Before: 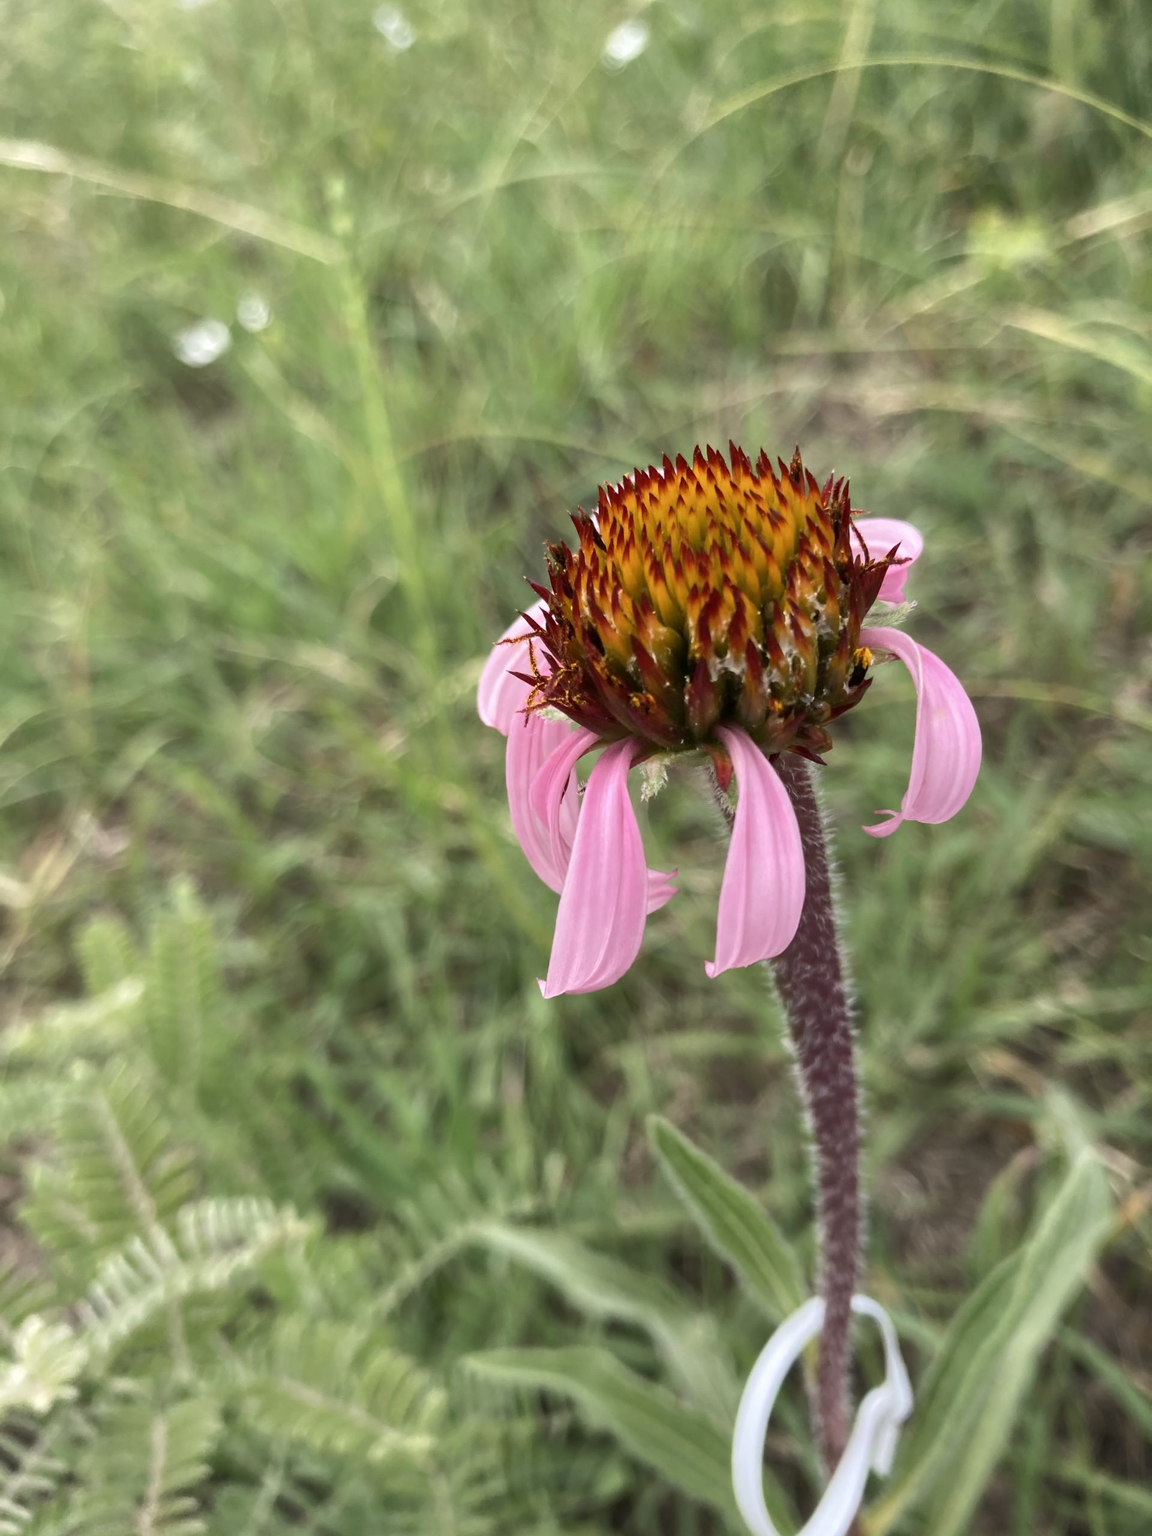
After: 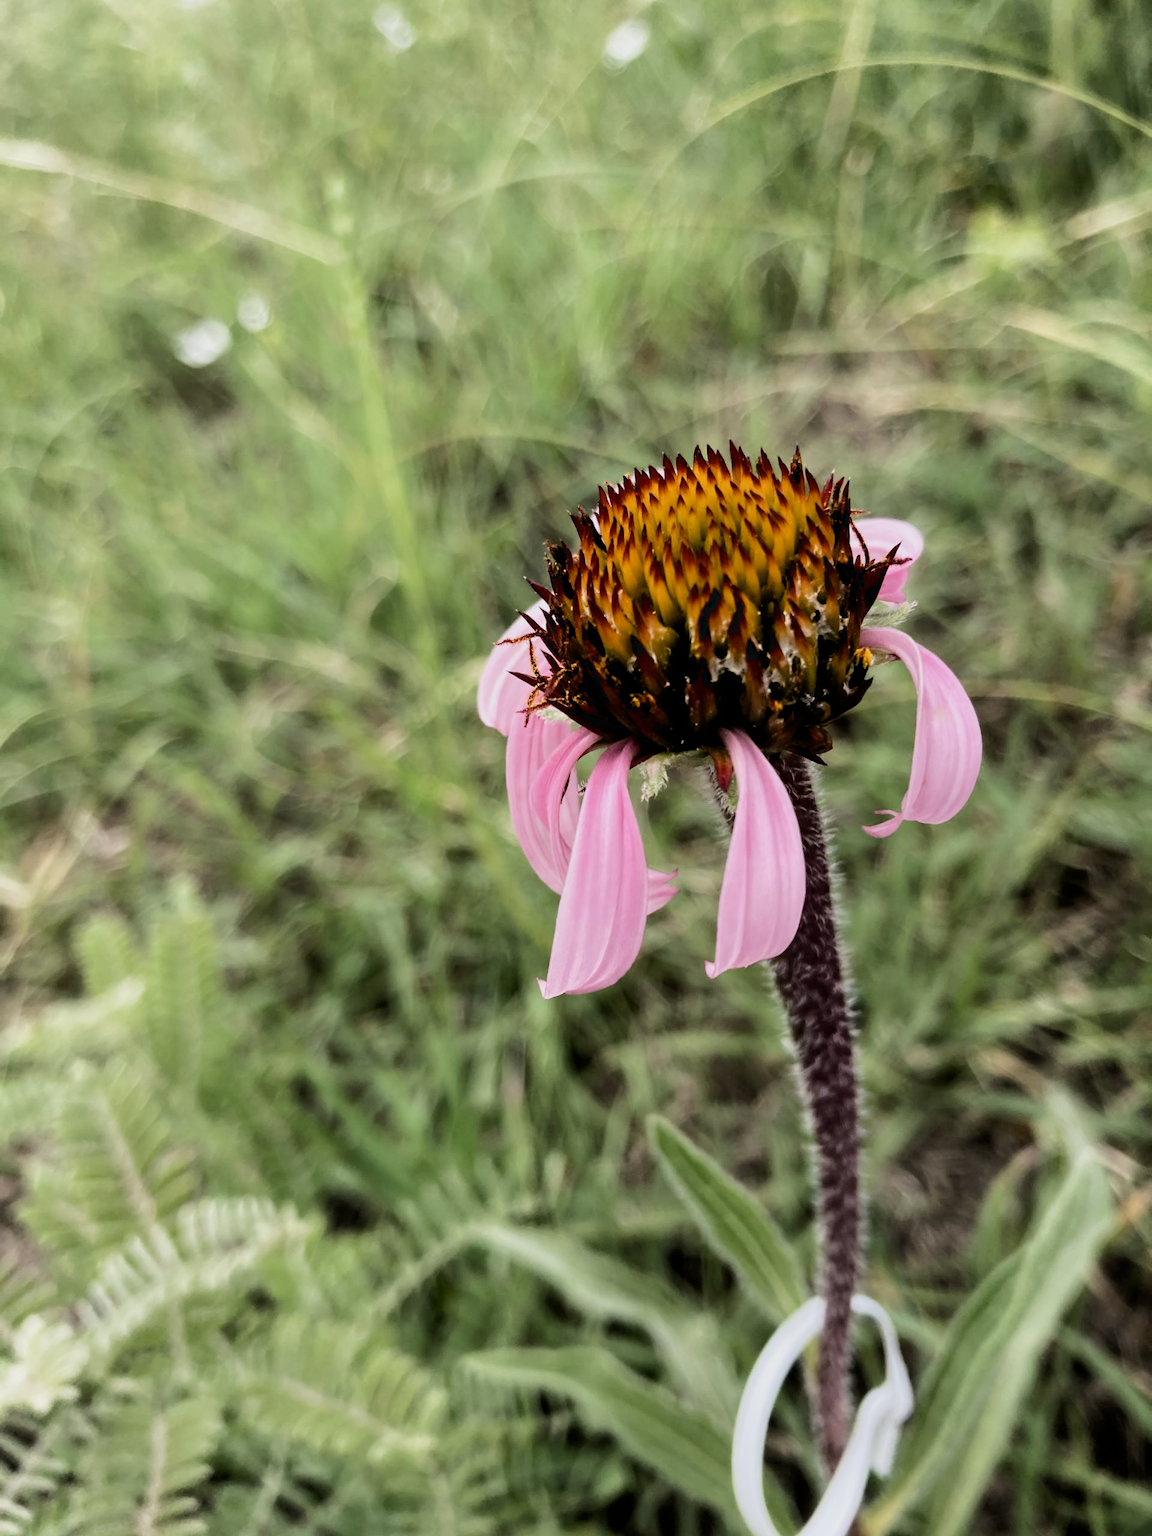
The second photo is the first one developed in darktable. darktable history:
shadows and highlights: shadows 0, highlights 40
filmic rgb: black relative exposure -5 EV, hardness 2.88, contrast 1.3, highlights saturation mix -30%
exposure: black level correction 0.016, exposure -0.009 EV, compensate highlight preservation false
